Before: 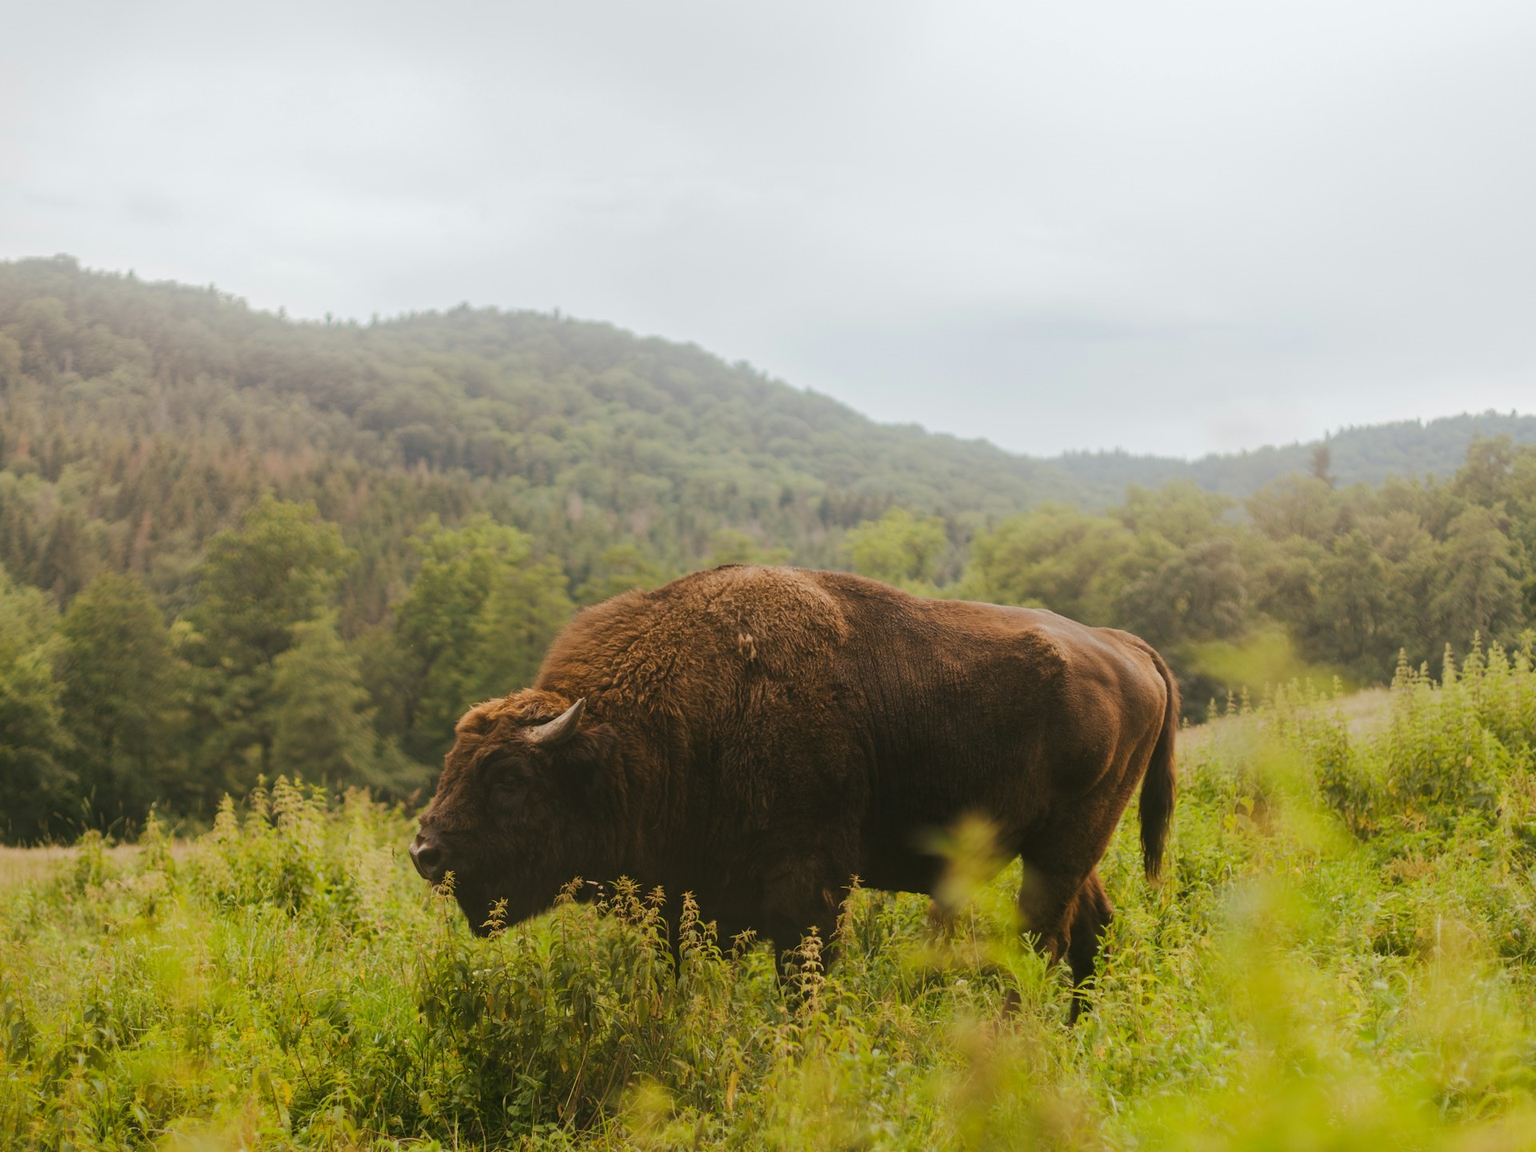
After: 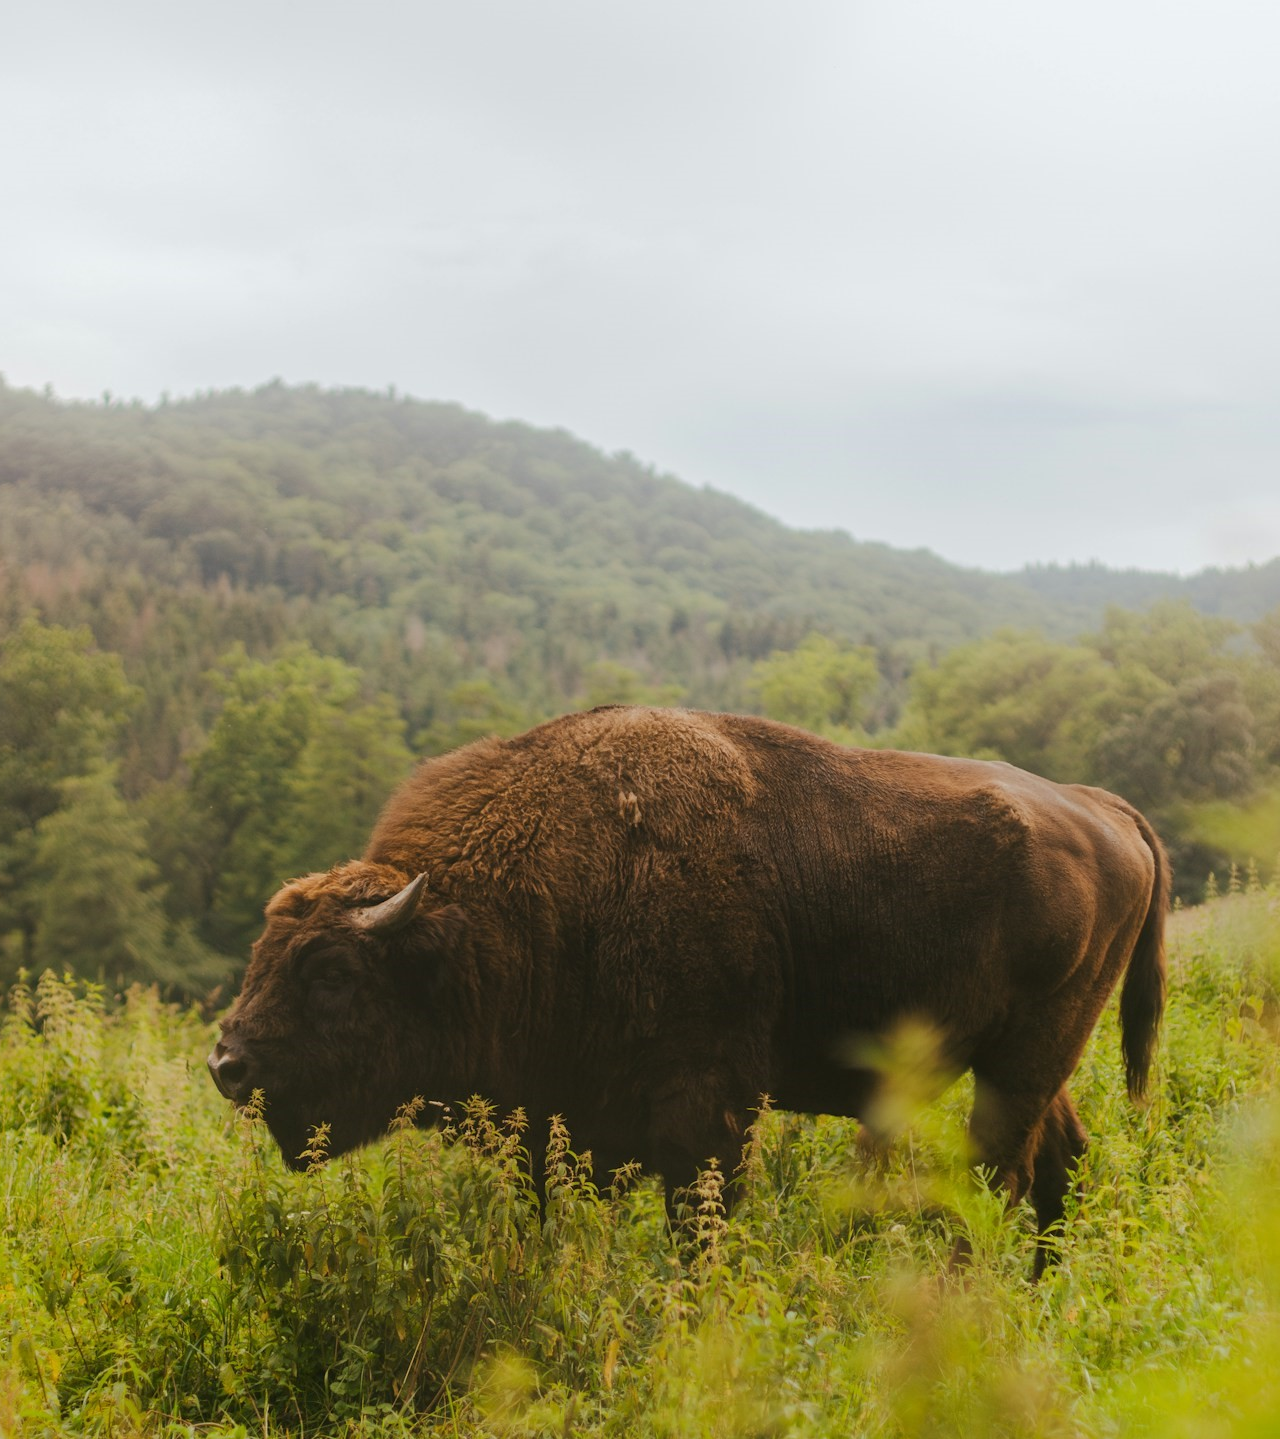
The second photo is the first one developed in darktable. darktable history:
levels: levels [0, 0.499, 1]
crop and rotate: left 15.845%, right 17.453%
